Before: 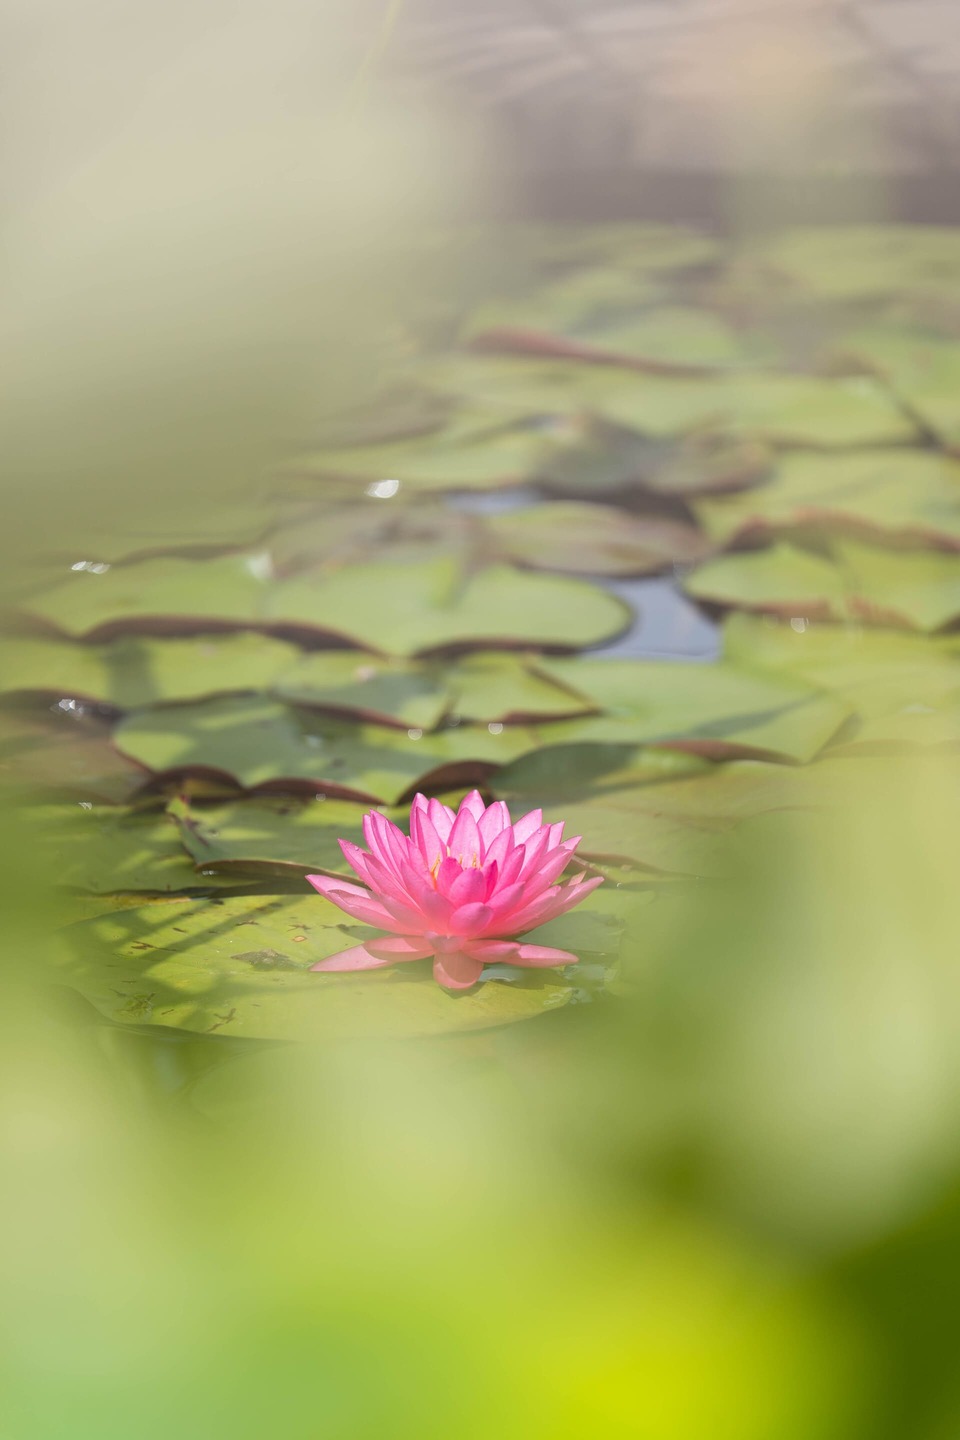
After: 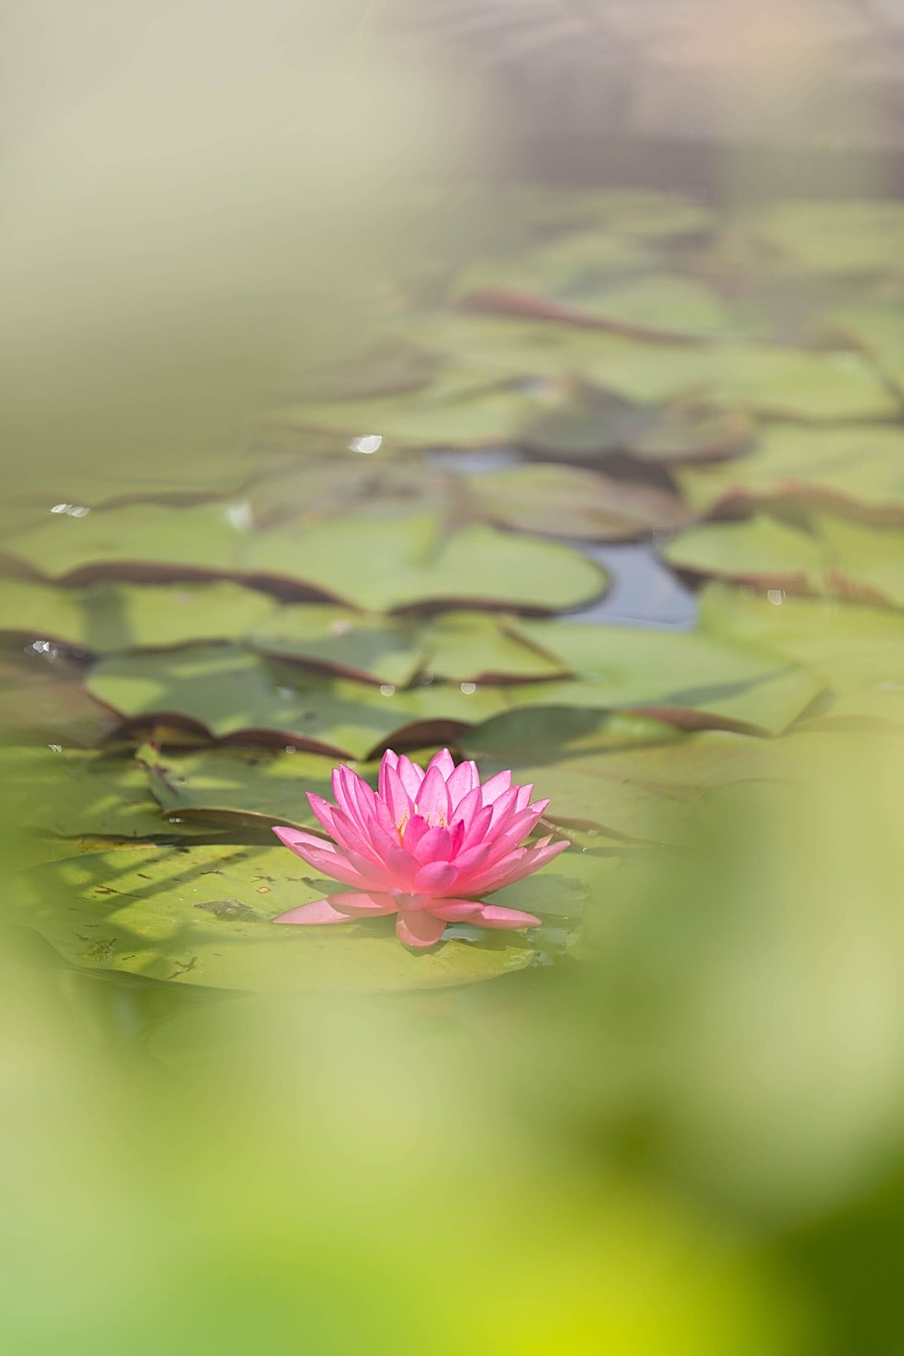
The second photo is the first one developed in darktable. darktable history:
sharpen: on, module defaults
crop and rotate: angle -2.38°
white balance: red 1, blue 1
